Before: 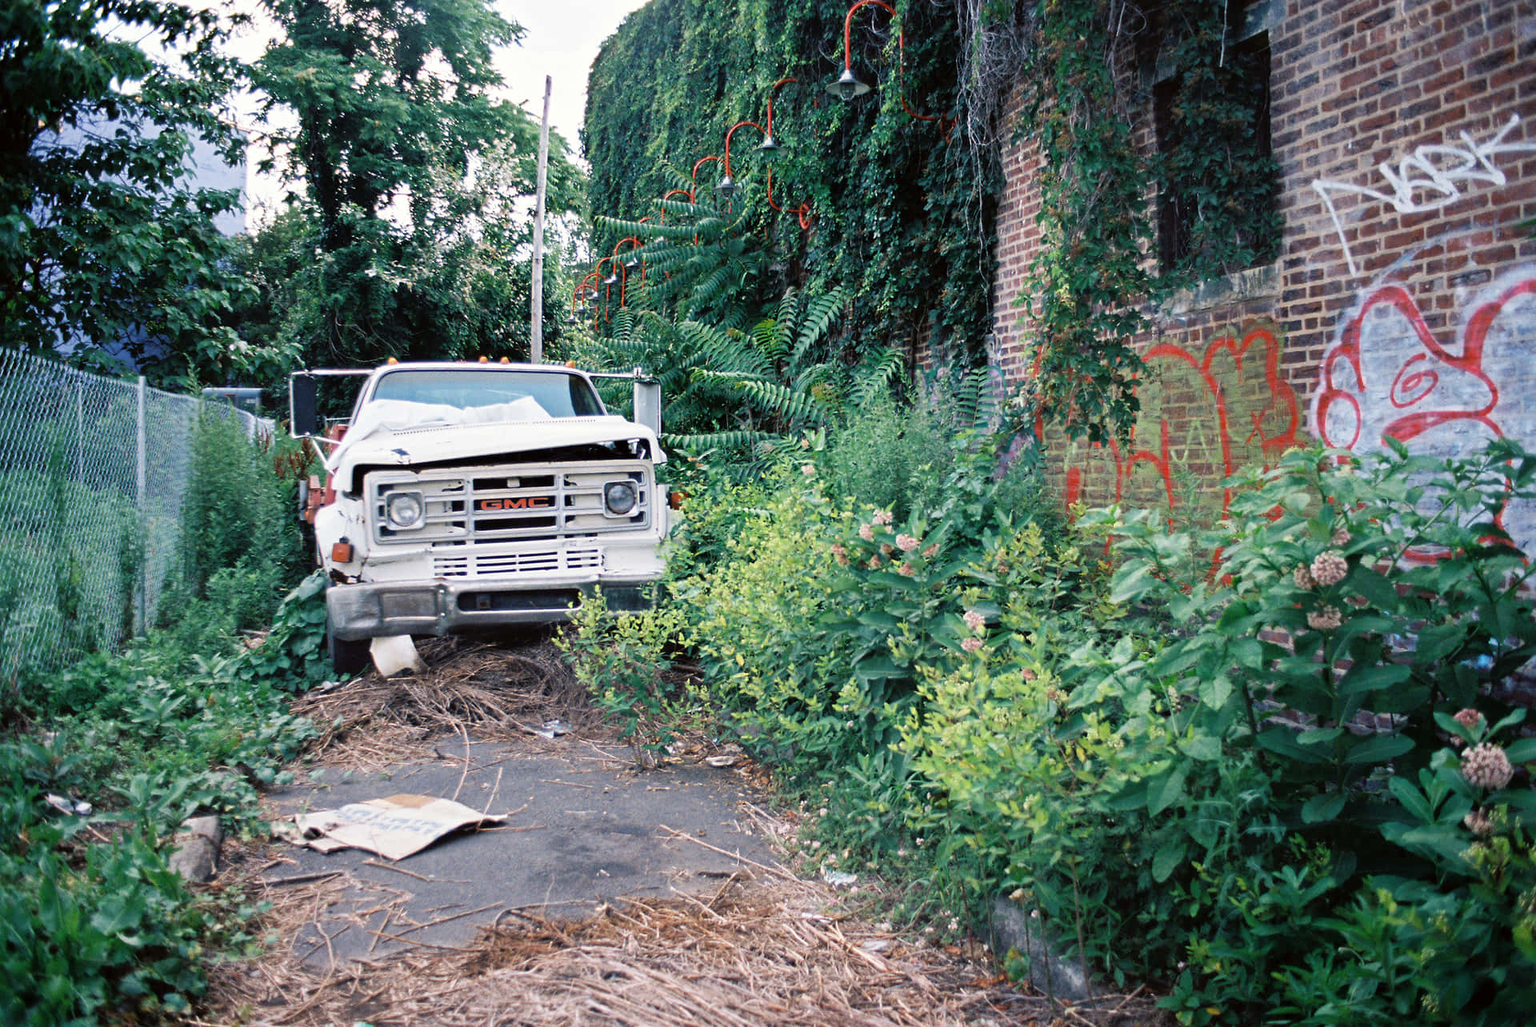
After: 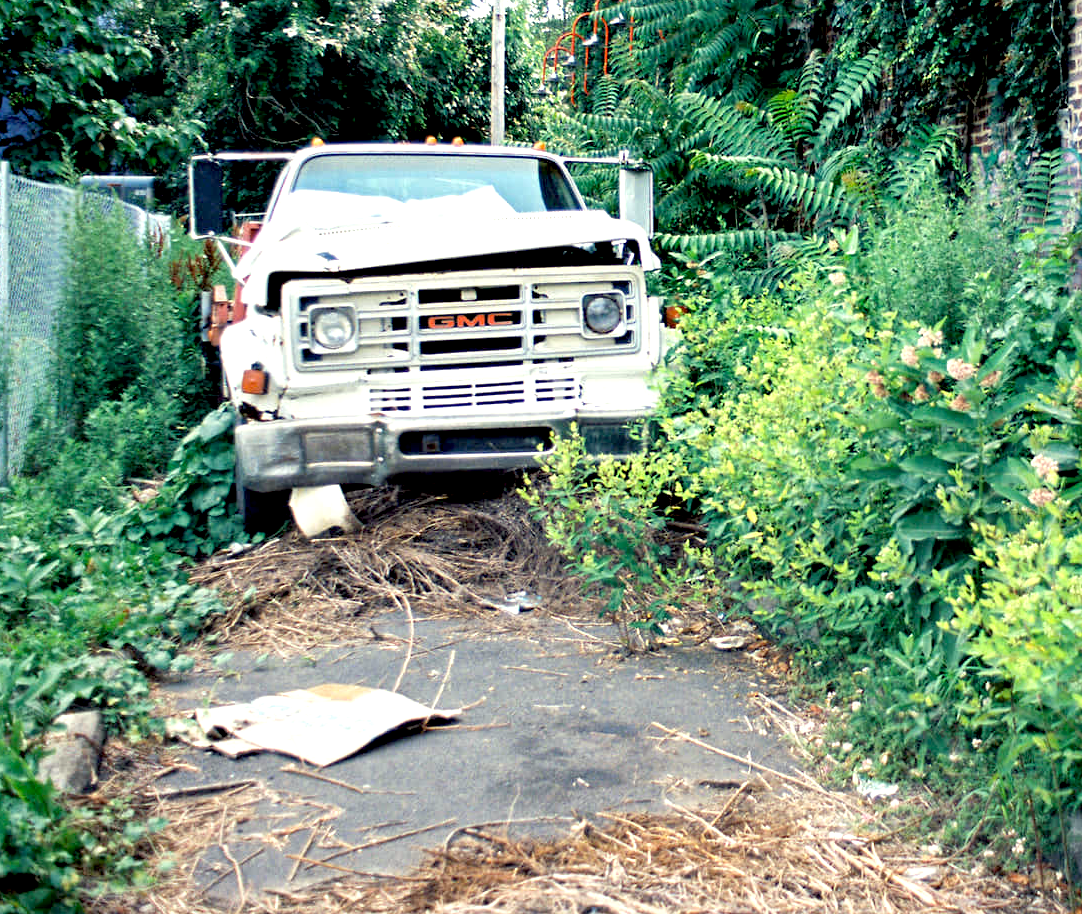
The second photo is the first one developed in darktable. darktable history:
tone equalizer: edges refinement/feathering 500, mask exposure compensation -1.57 EV, preserve details no
crop: left 9.033%, top 24.084%, right 34.608%, bottom 4.708%
color correction: highlights a* -5.78, highlights b* 10.69
exposure: black level correction 0.012, exposure 0.699 EV, compensate highlight preservation false
